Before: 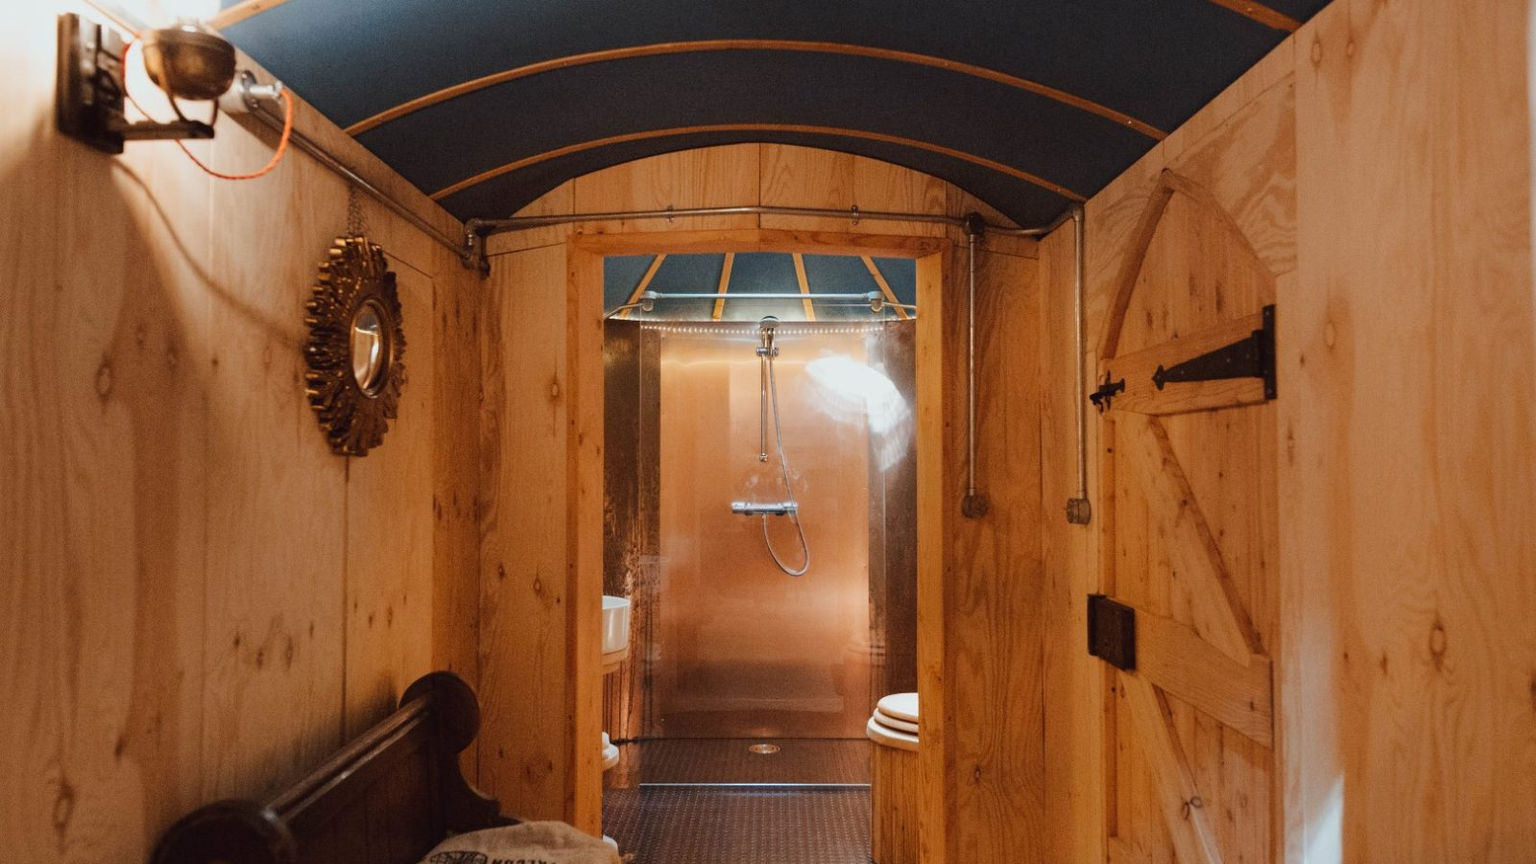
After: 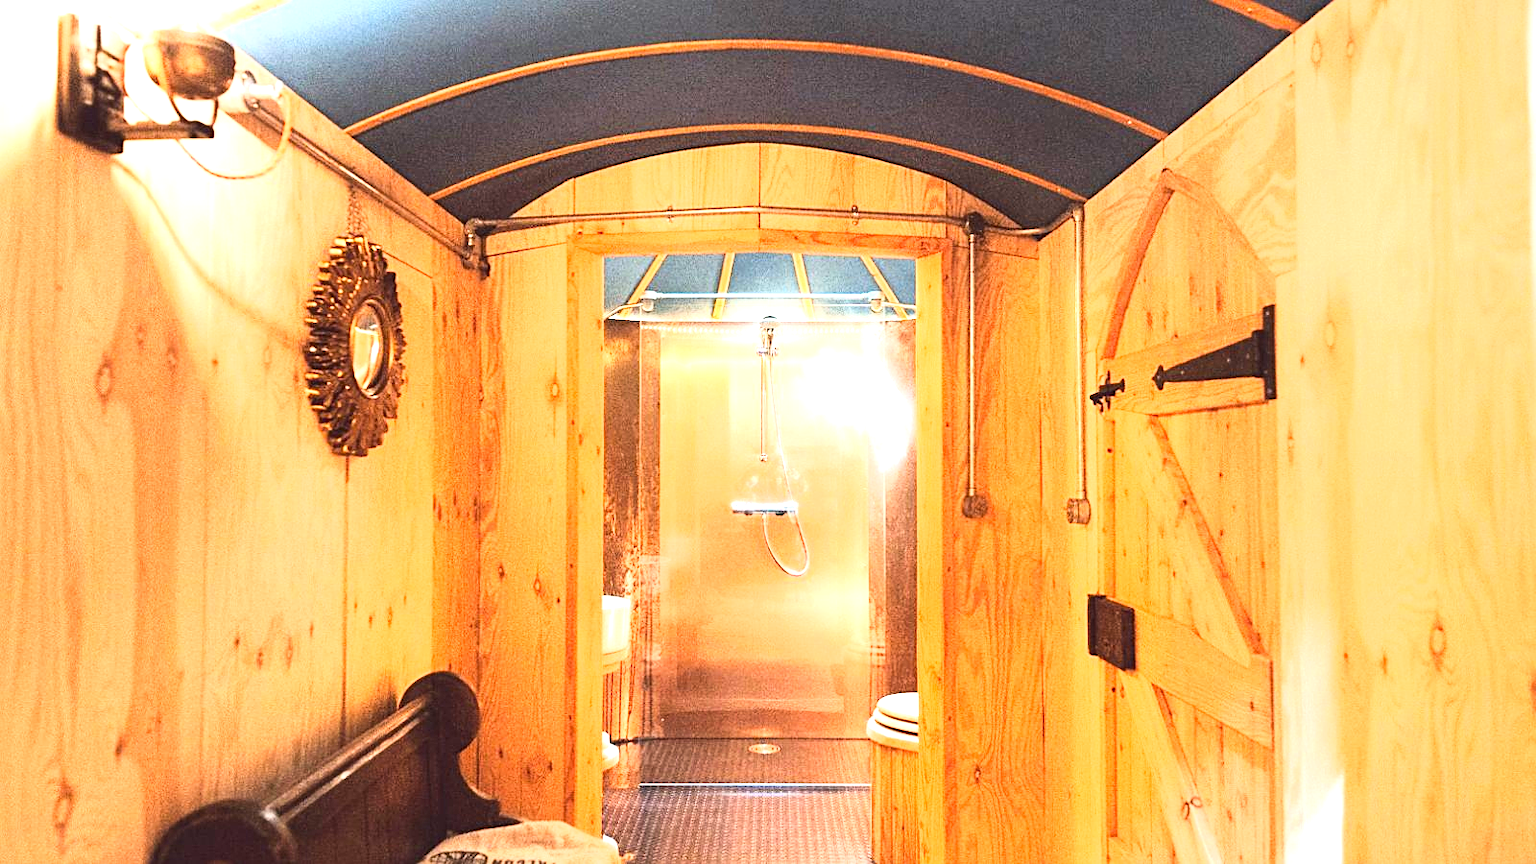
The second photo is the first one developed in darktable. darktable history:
tone curve: curves: ch0 [(0, 0) (0.003, 0.011) (0.011, 0.02) (0.025, 0.032) (0.044, 0.046) (0.069, 0.071) (0.1, 0.107) (0.136, 0.144) (0.177, 0.189) (0.224, 0.244) (0.277, 0.309) (0.335, 0.398) (0.399, 0.477) (0.468, 0.583) (0.543, 0.675) (0.623, 0.772) (0.709, 0.855) (0.801, 0.926) (0.898, 0.979) (1, 1)], color space Lab, linked channels, preserve colors none
exposure: exposure 1.997 EV, compensate highlight preservation false
sharpen: on, module defaults
